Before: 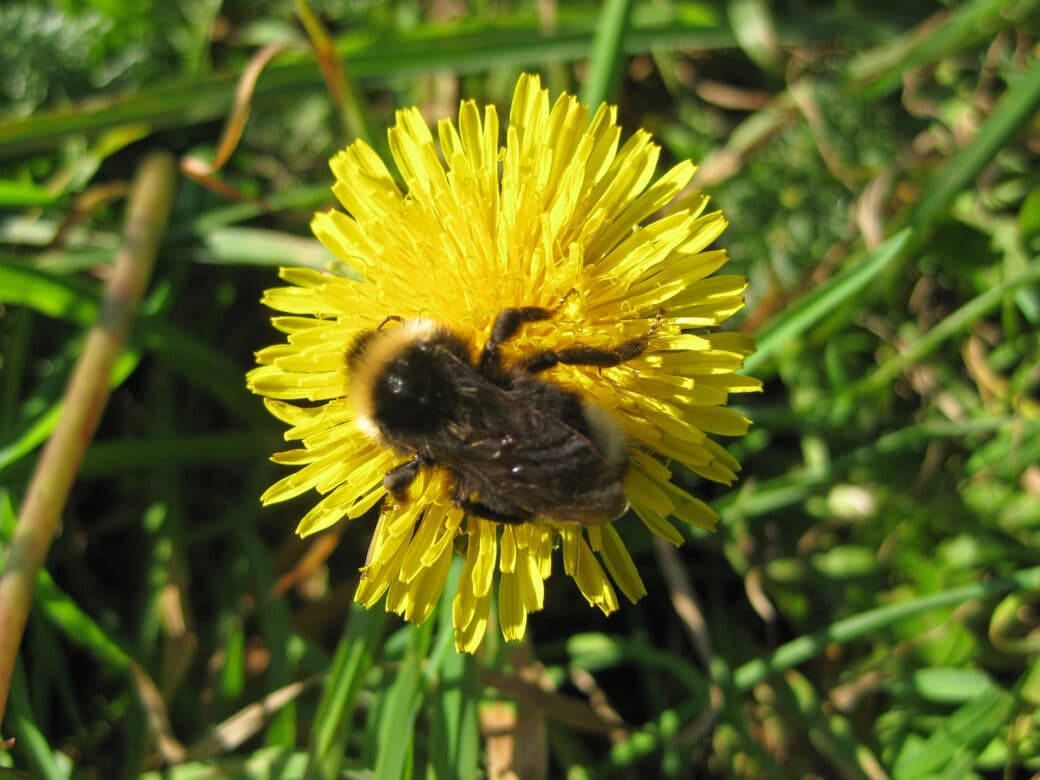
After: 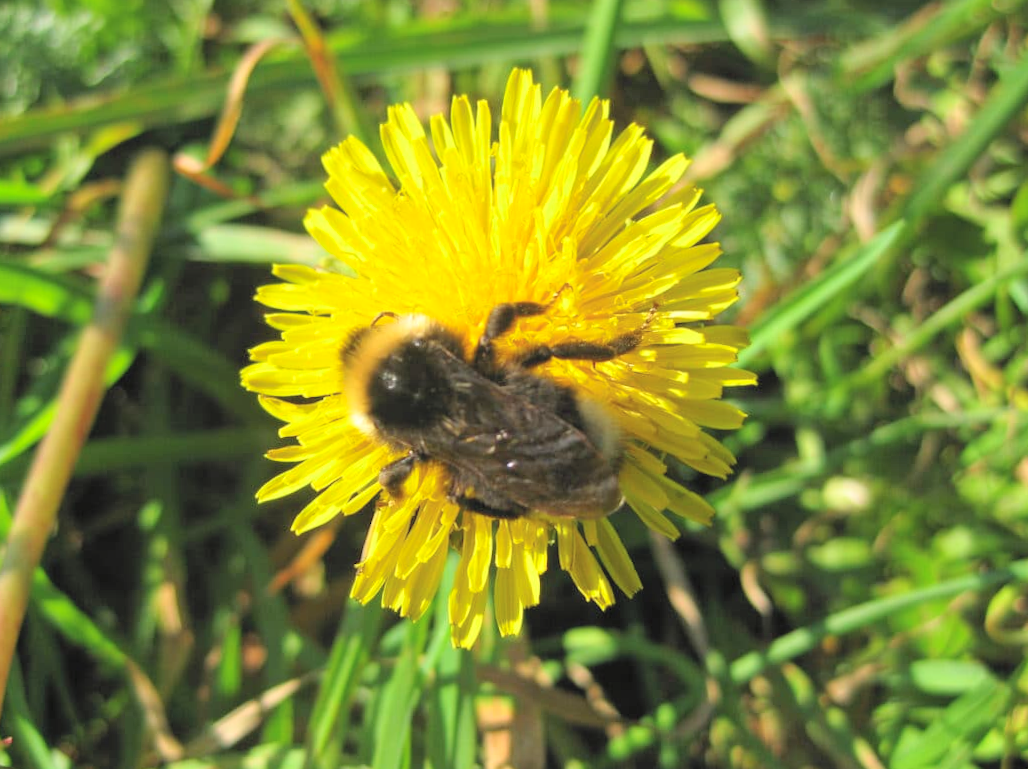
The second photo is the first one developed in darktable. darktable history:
rotate and perspective: rotation -0.45°, automatic cropping original format, crop left 0.008, crop right 0.992, crop top 0.012, crop bottom 0.988
contrast brightness saturation: contrast 0.1, brightness 0.3, saturation 0.14
